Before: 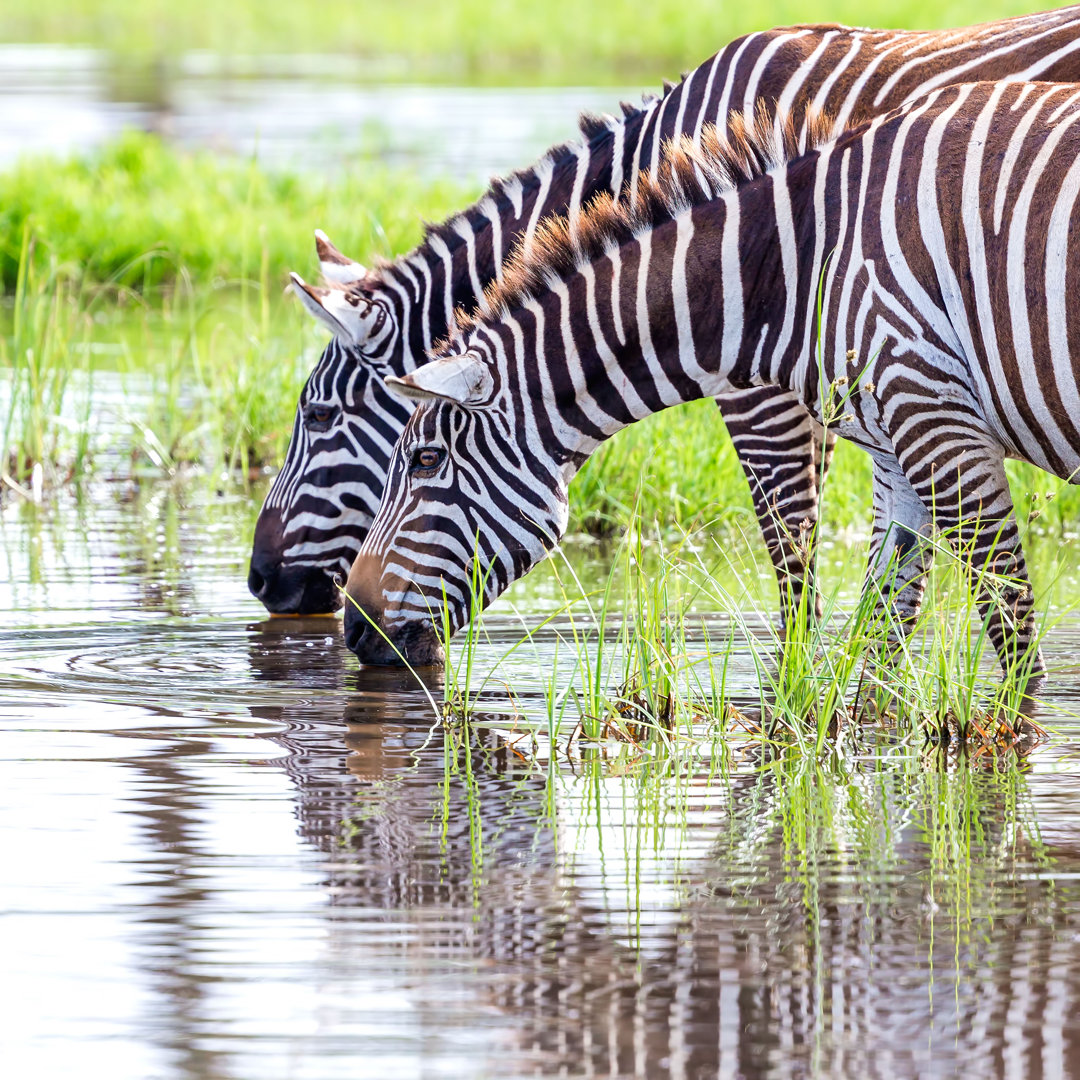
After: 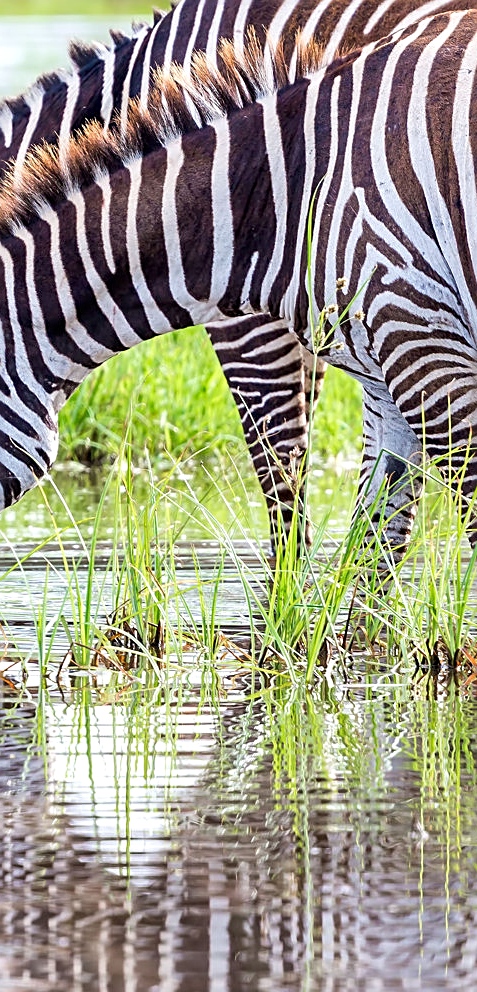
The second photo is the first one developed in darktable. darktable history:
crop: left 47.28%, top 6.687%, right 8.038%
sharpen: on, module defaults
local contrast: highlights 105%, shadows 99%, detail 119%, midtone range 0.2
